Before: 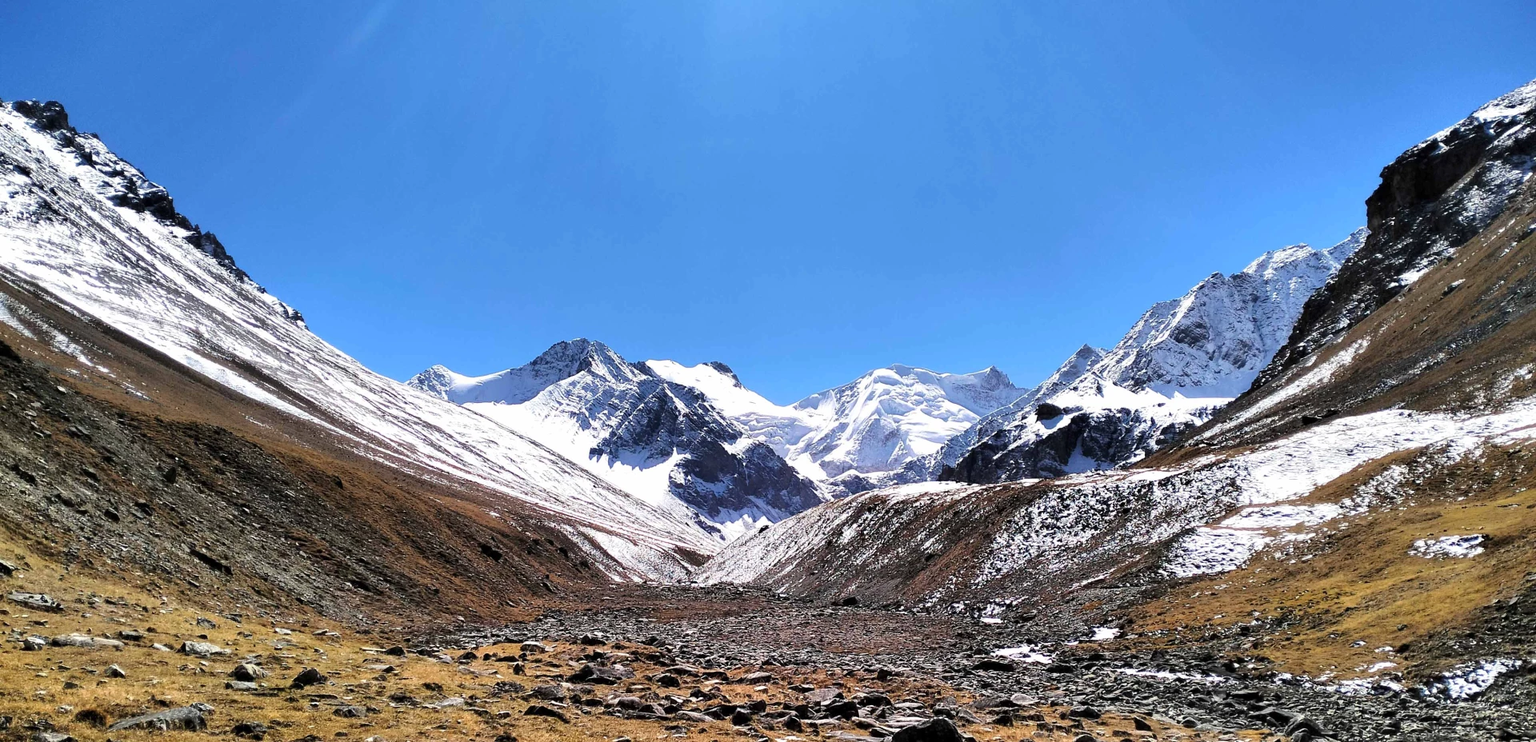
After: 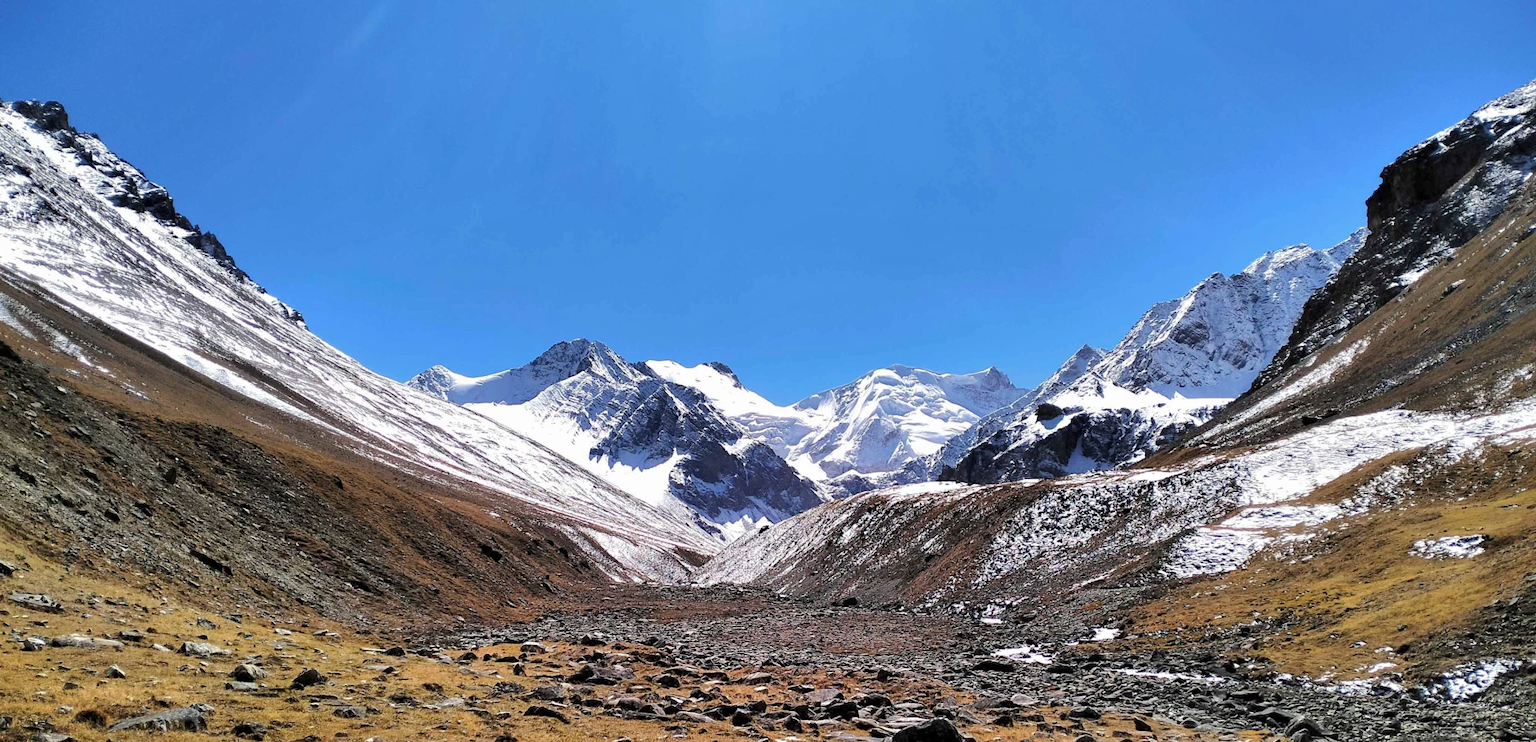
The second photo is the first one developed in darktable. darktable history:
shadows and highlights: shadows 40, highlights -60
tone equalizer: on, module defaults
